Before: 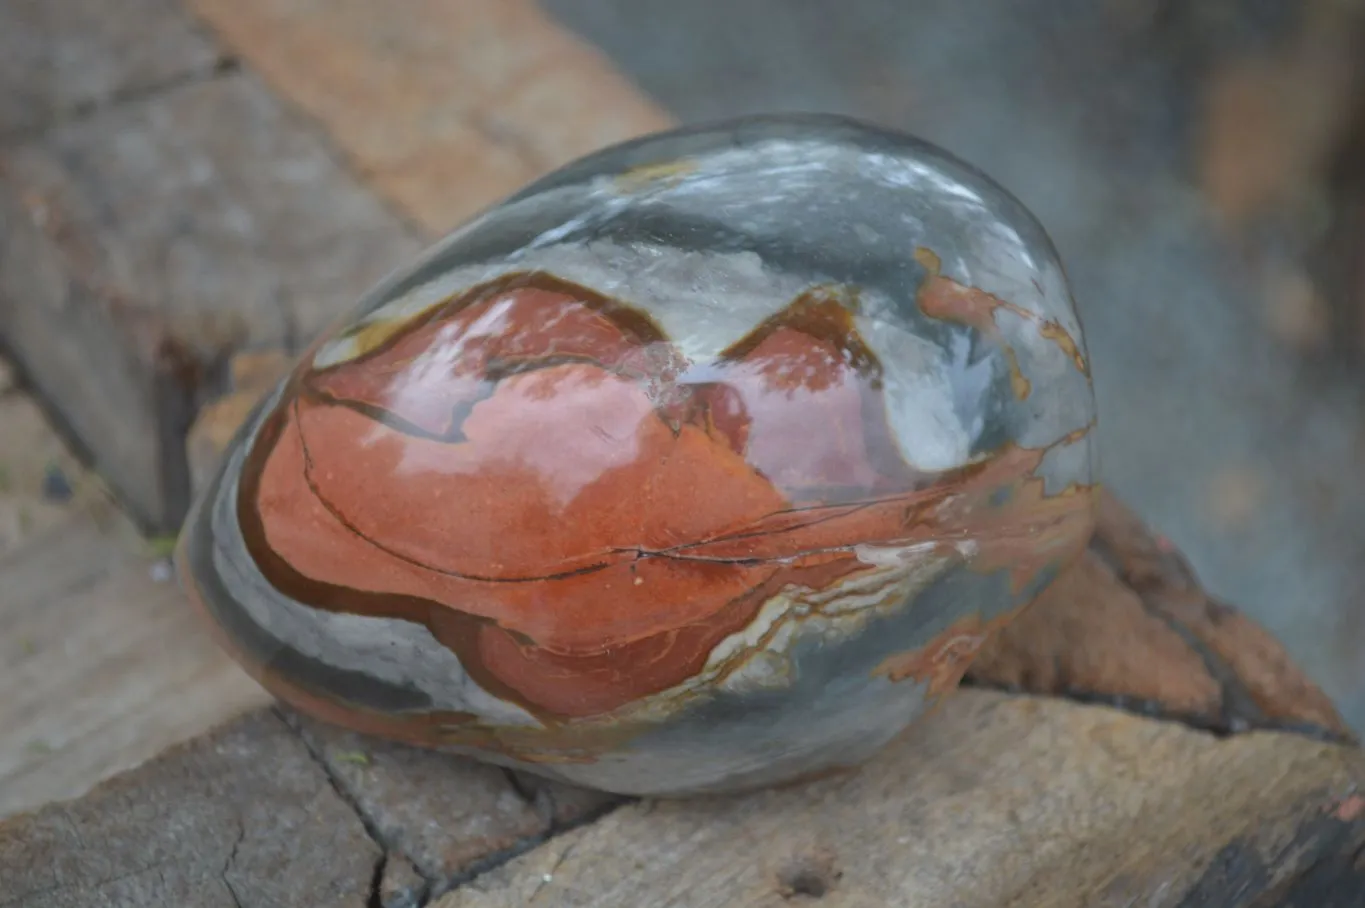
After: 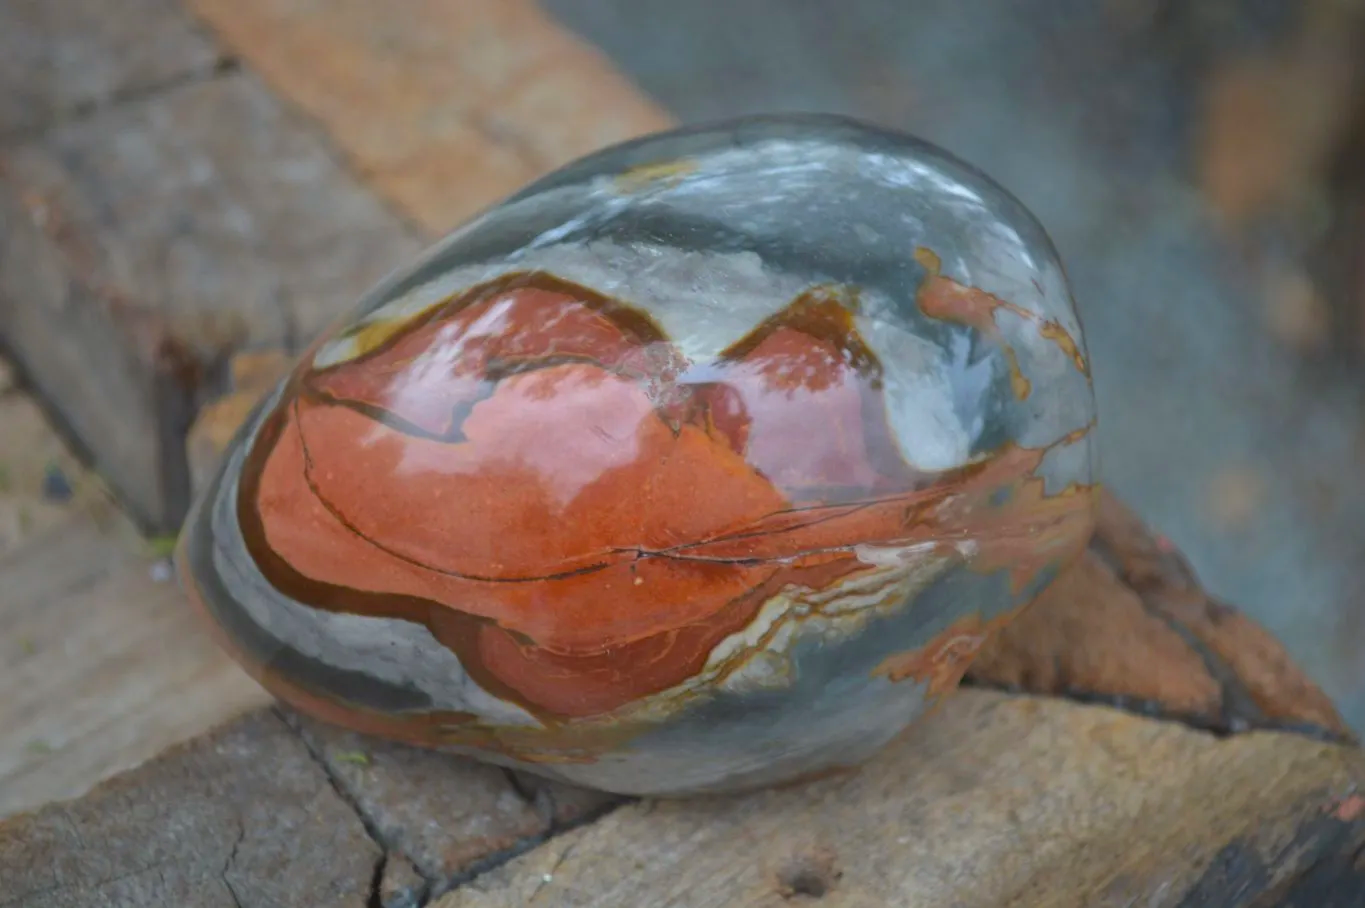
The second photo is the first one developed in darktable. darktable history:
color balance rgb: perceptual saturation grading › global saturation 9.596%, global vibrance 29.968%
